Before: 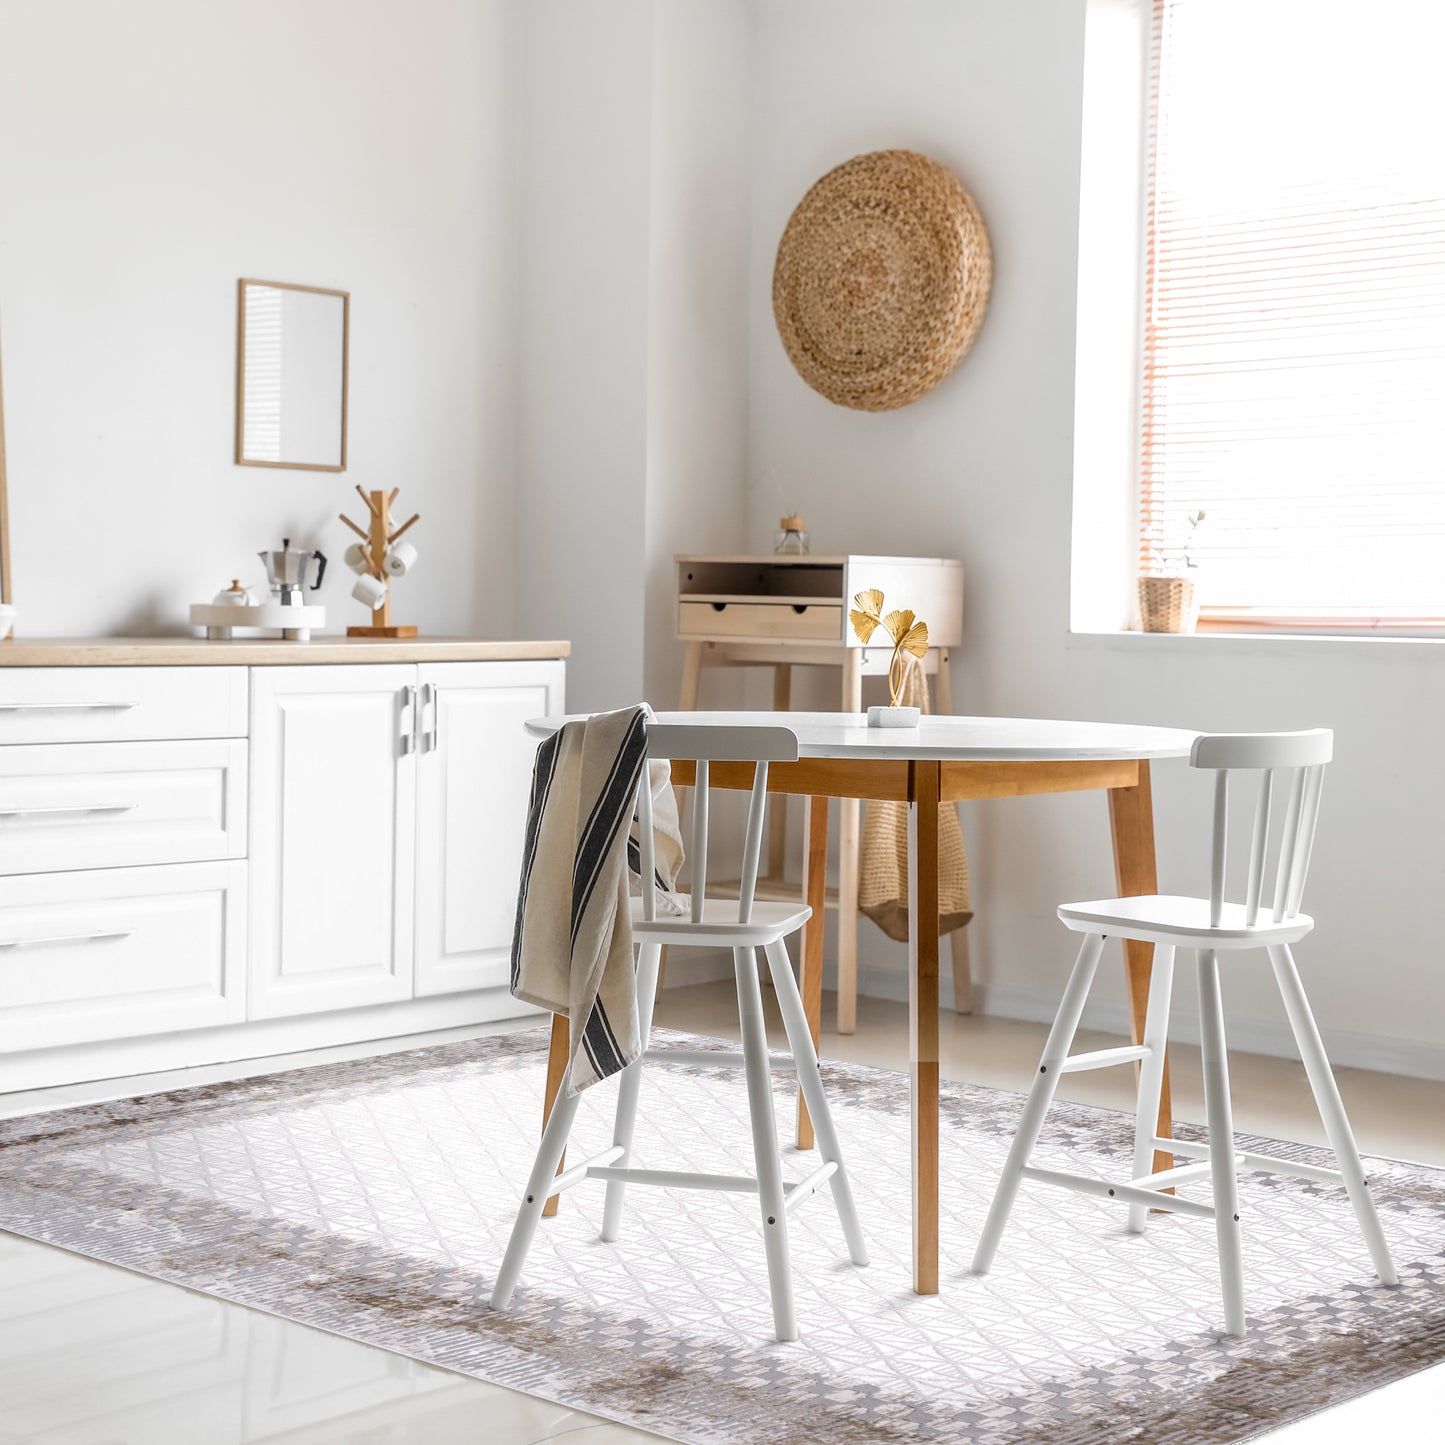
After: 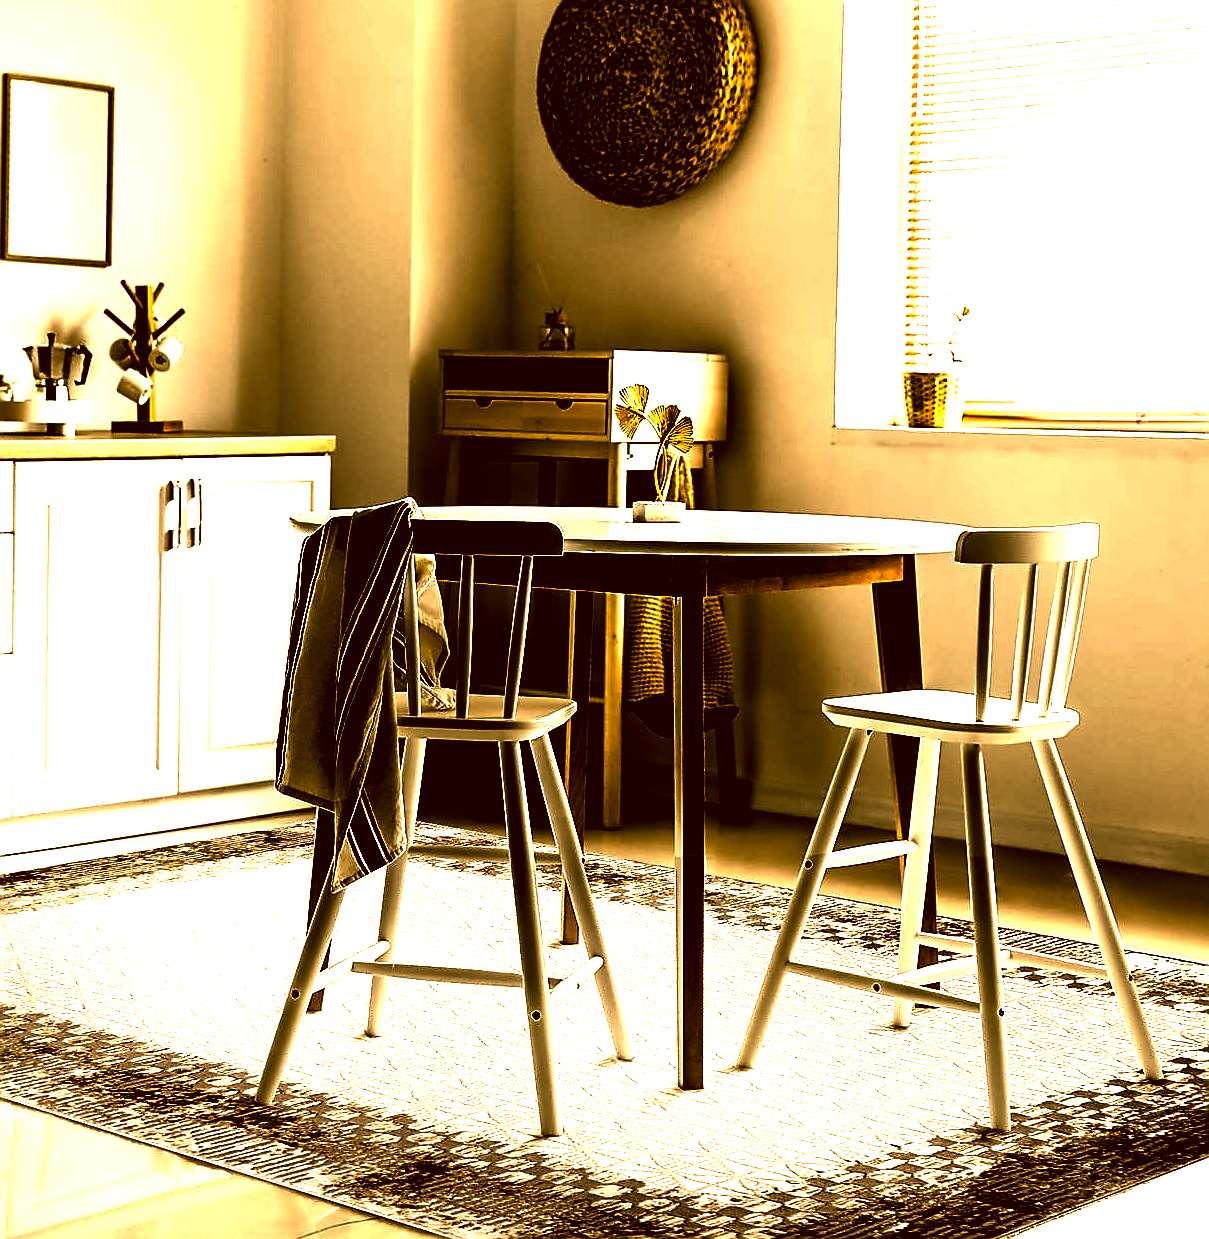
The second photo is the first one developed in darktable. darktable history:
crop: left 16.315%, top 14.246%
color balance rgb: perceptual saturation grading › global saturation 20%, global vibrance 20%
exposure: black level correction 0, exposure 0.7 EV, compensate exposure bias true, compensate highlight preservation false
sharpen: radius 1.4, amount 1.25, threshold 0.7
levels: mode automatic, black 8.58%, gray 59.42%, levels [0, 0.445, 1]
color correction: highlights a* 10.44, highlights b* 30.04, shadows a* 2.73, shadows b* 17.51, saturation 1.72
contrast brightness saturation: saturation -0.04
